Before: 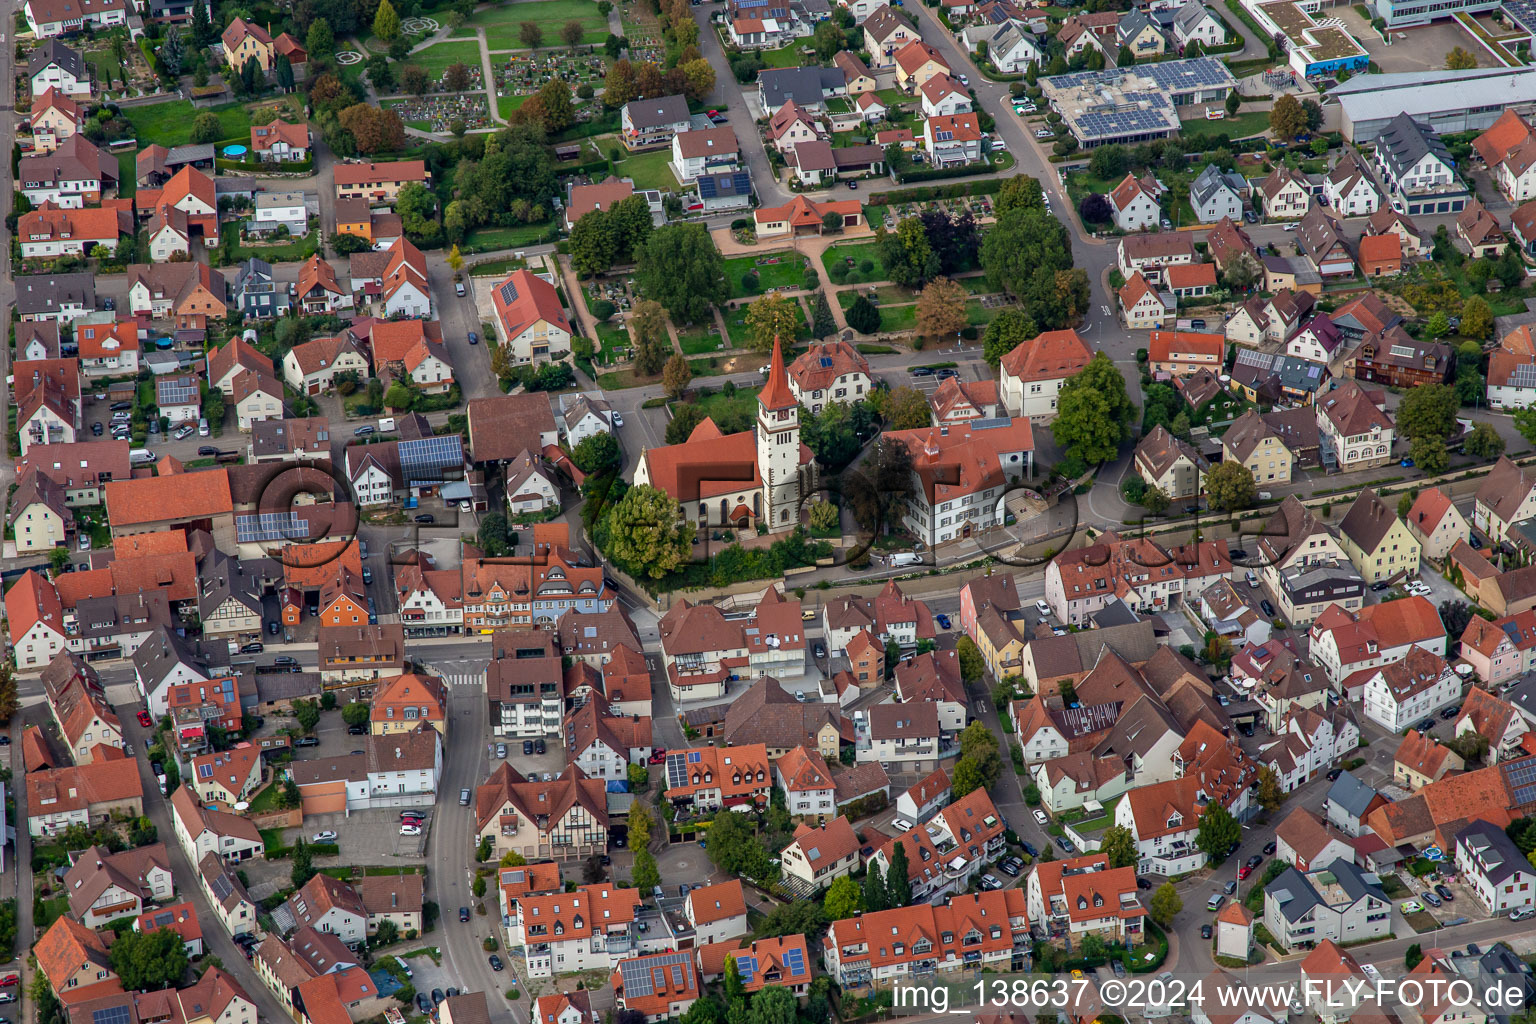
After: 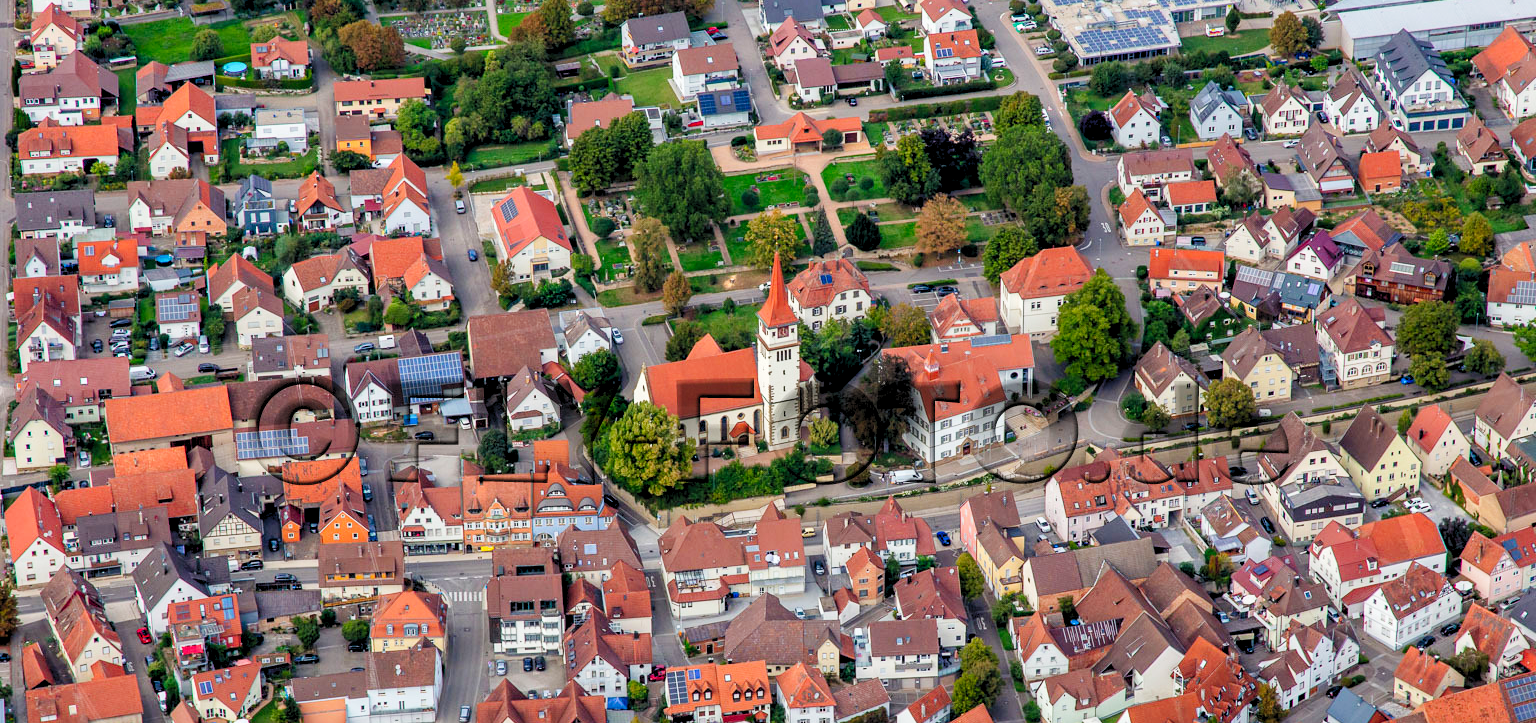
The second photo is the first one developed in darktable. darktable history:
crop and rotate: top 8.116%, bottom 21.254%
tone curve: curves: ch0 [(0, 0) (0.091, 0.066) (0.184, 0.16) (0.491, 0.519) (0.748, 0.765) (1, 0.919)]; ch1 [(0, 0) (0.179, 0.173) (0.322, 0.32) (0.424, 0.424) (0.502, 0.504) (0.56, 0.578) (0.631, 0.675) (0.777, 0.806) (1, 1)]; ch2 [(0, 0) (0.434, 0.447) (0.483, 0.487) (0.547, 0.573) (0.676, 0.673) (1, 1)], preserve colors none
levels: levels [0.044, 0.416, 0.908]
